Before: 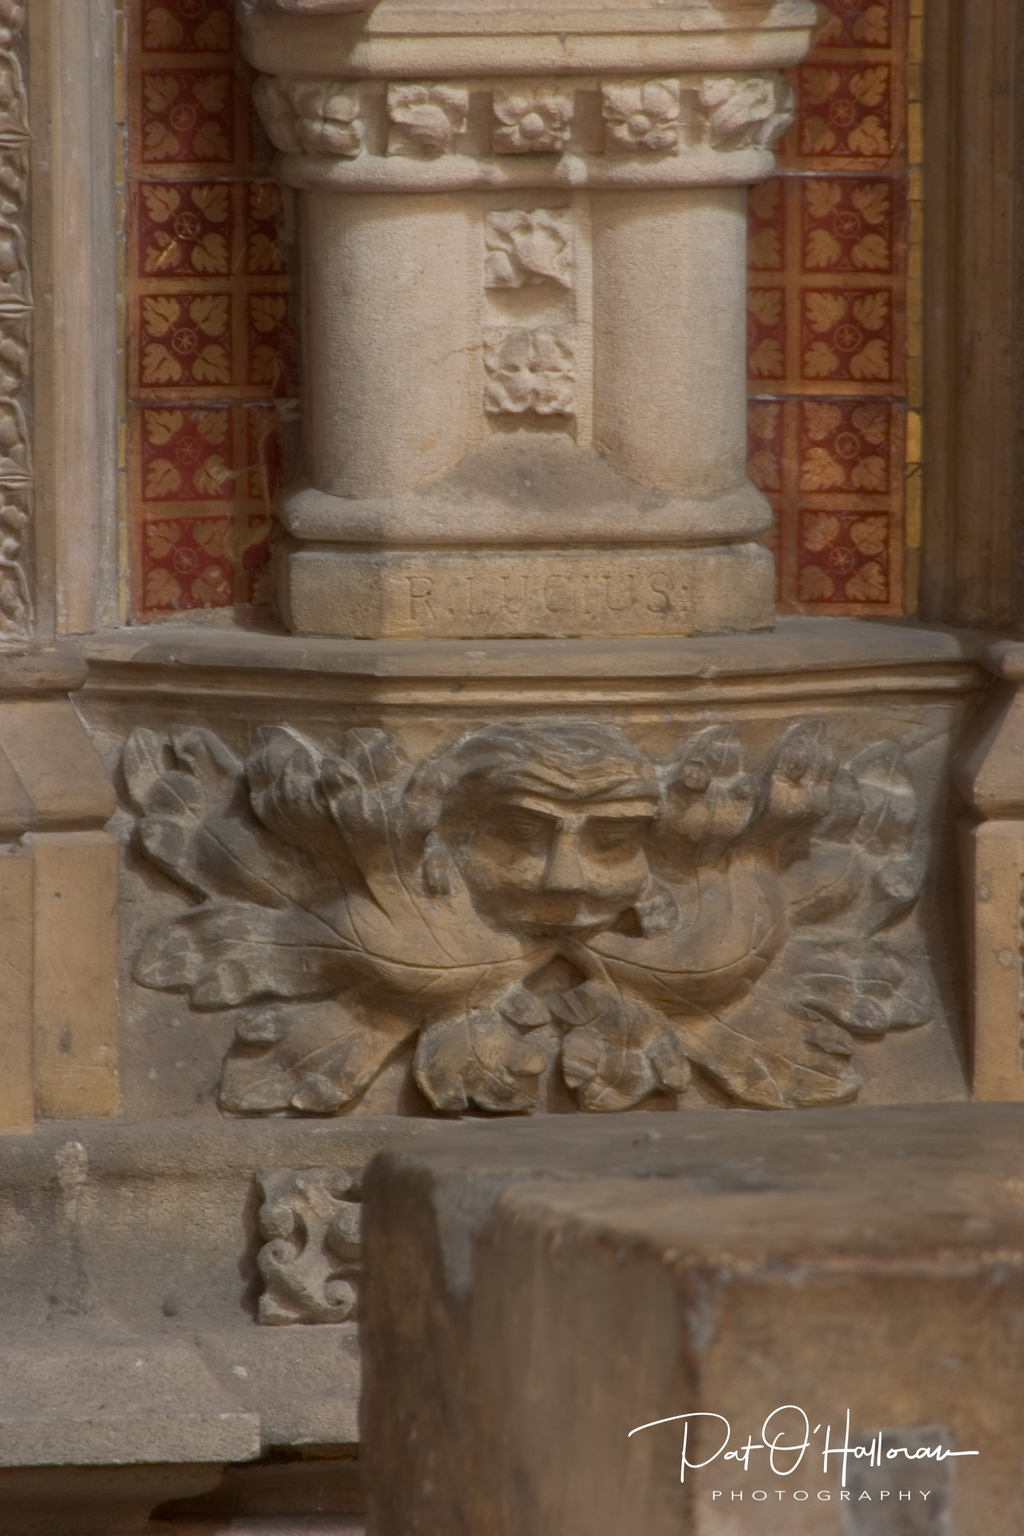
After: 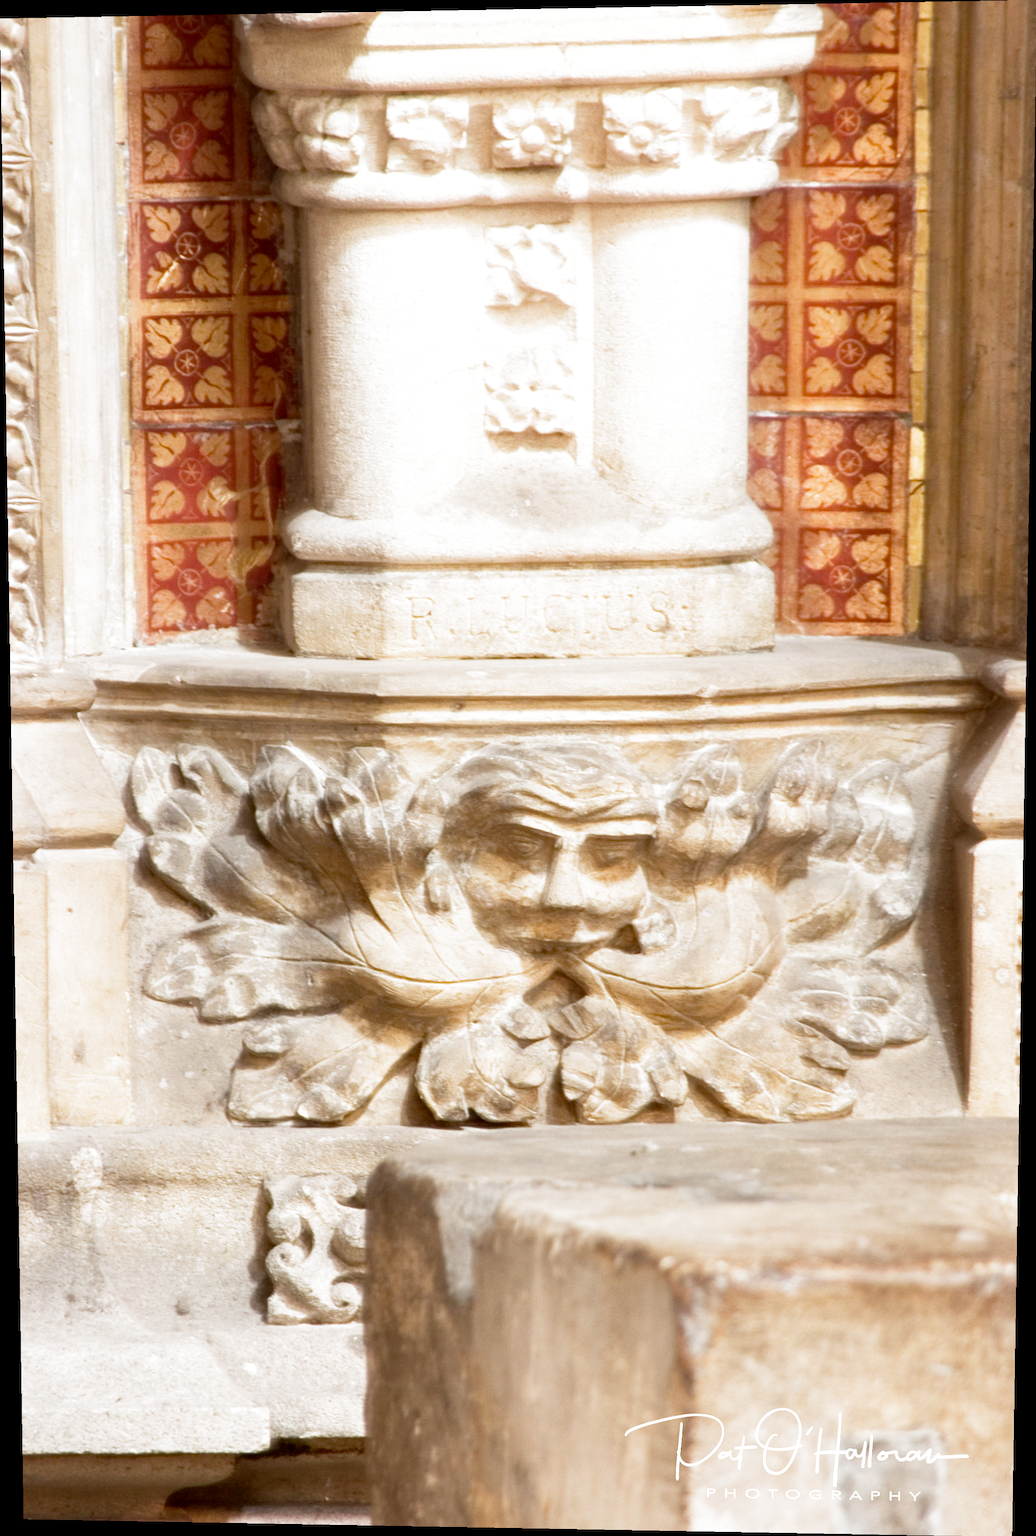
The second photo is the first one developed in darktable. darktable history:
exposure: exposure 0.999 EV, compensate highlight preservation false
filmic rgb: middle gray luminance 9.23%, black relative exposure -10.55 EV, white relative exposure 3.45 EV, threshold 6 EV, target black luminance 0%, hardness 5.98, latitude 59.69%, contrast 1.087, highlights saturation mix 5%, shadows ↔ highlights balance 29.23%, add noise in highlights 0, preserve chrominance no, color science v3 (2019), use custom middle-gray values true, iterations of high-quality reconstruction 0, contrast in highlights soft, enable highlight reconstruction true
rotate and perspective: lens shift (vertical) 0.048, lens shift (horizontal) -0.024, automatic cropping off
tone equalizer: -8 EV -0.75 EV, -7 EV -0.7 EV, -6 EV -0.6 EV, -5 EV -0.4 EV, -3 EV 0.4 EV, -2 EV 0.6 EV, -1 EV 0.7 EV, +0 EV 0.75 EV, edges refinement/feathering 500, mask exposure compensation -1.57 EV, preserve details no
